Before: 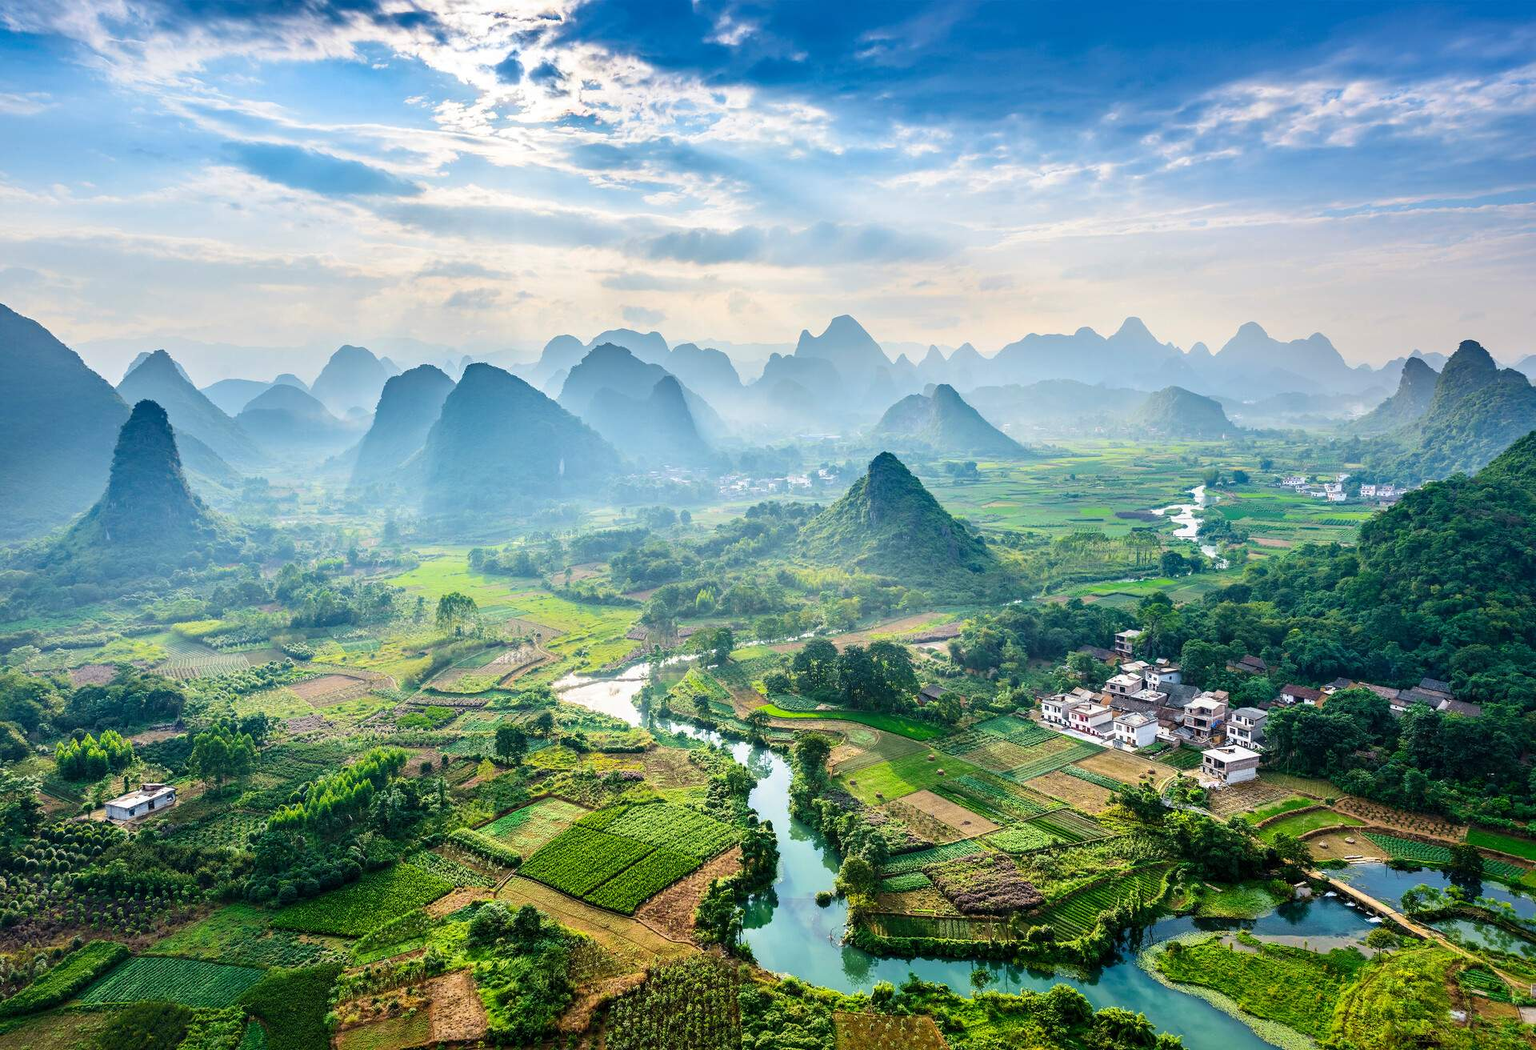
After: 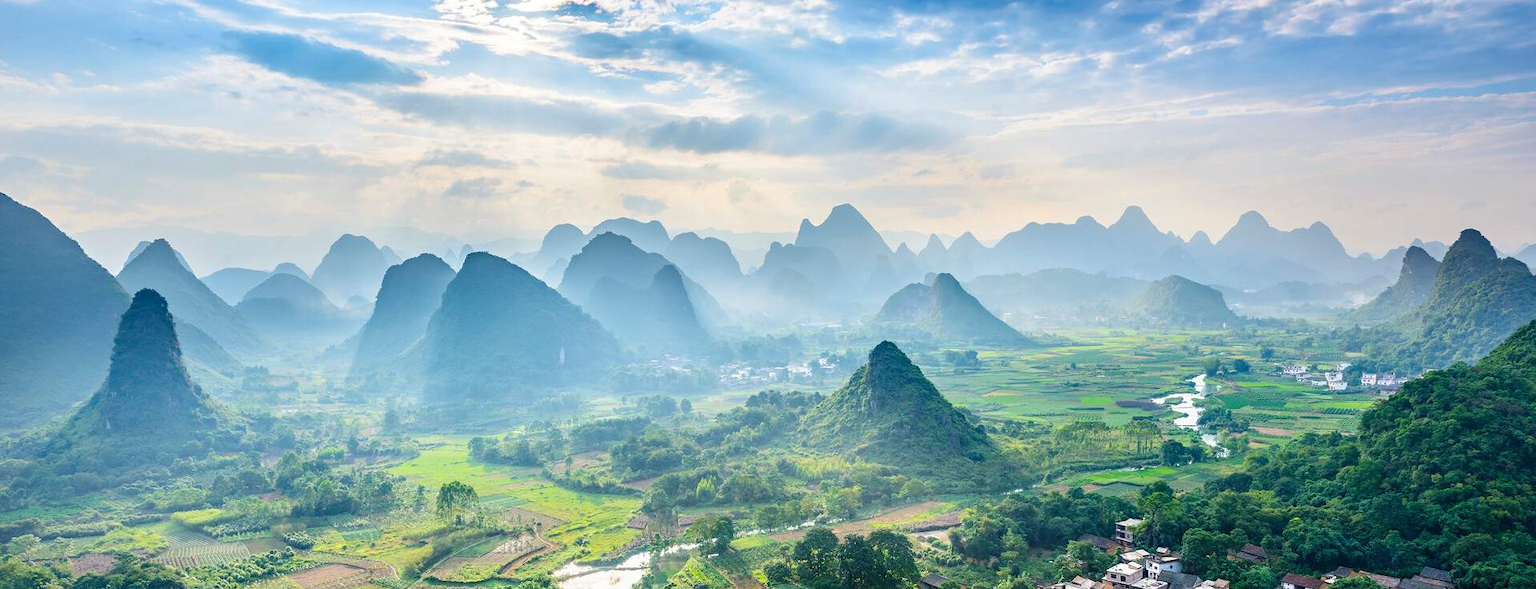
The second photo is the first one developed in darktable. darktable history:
exposure: compensate highlight preservation false
crop and rotate: top 10.605%, bottom 33.274%
tone equalizer: on, module defaults
